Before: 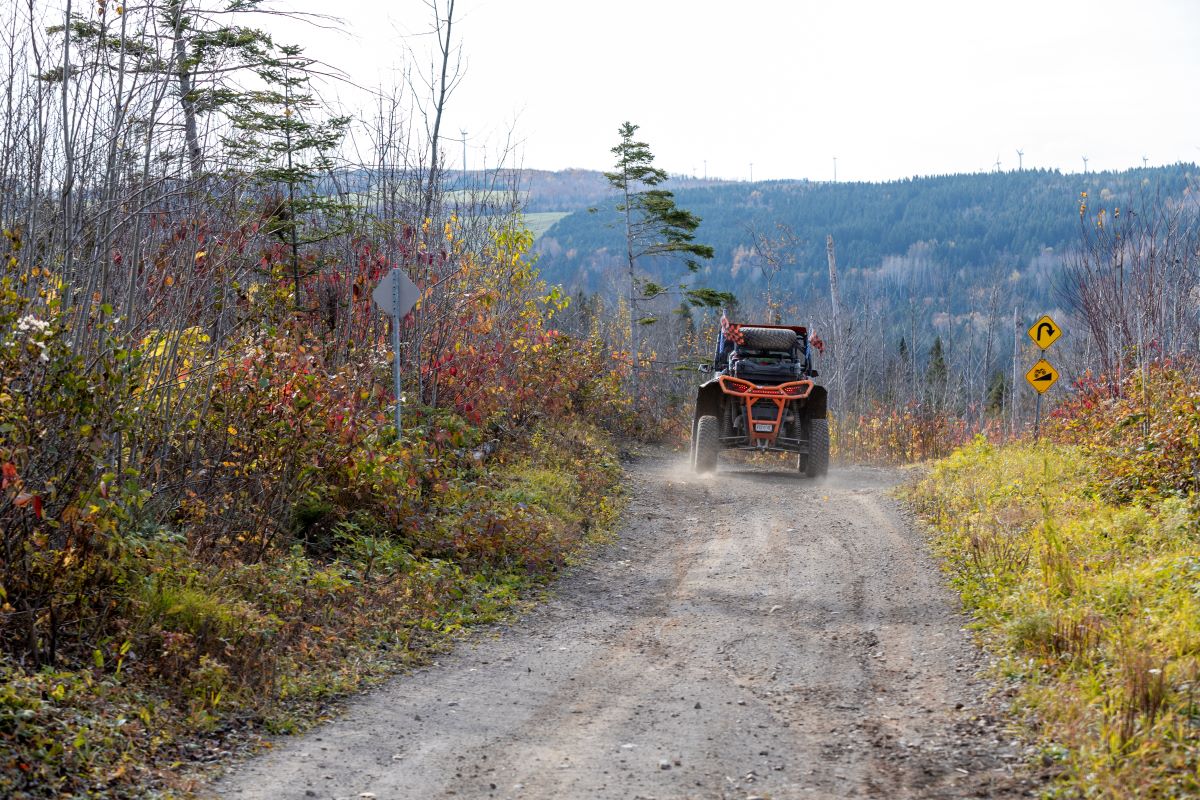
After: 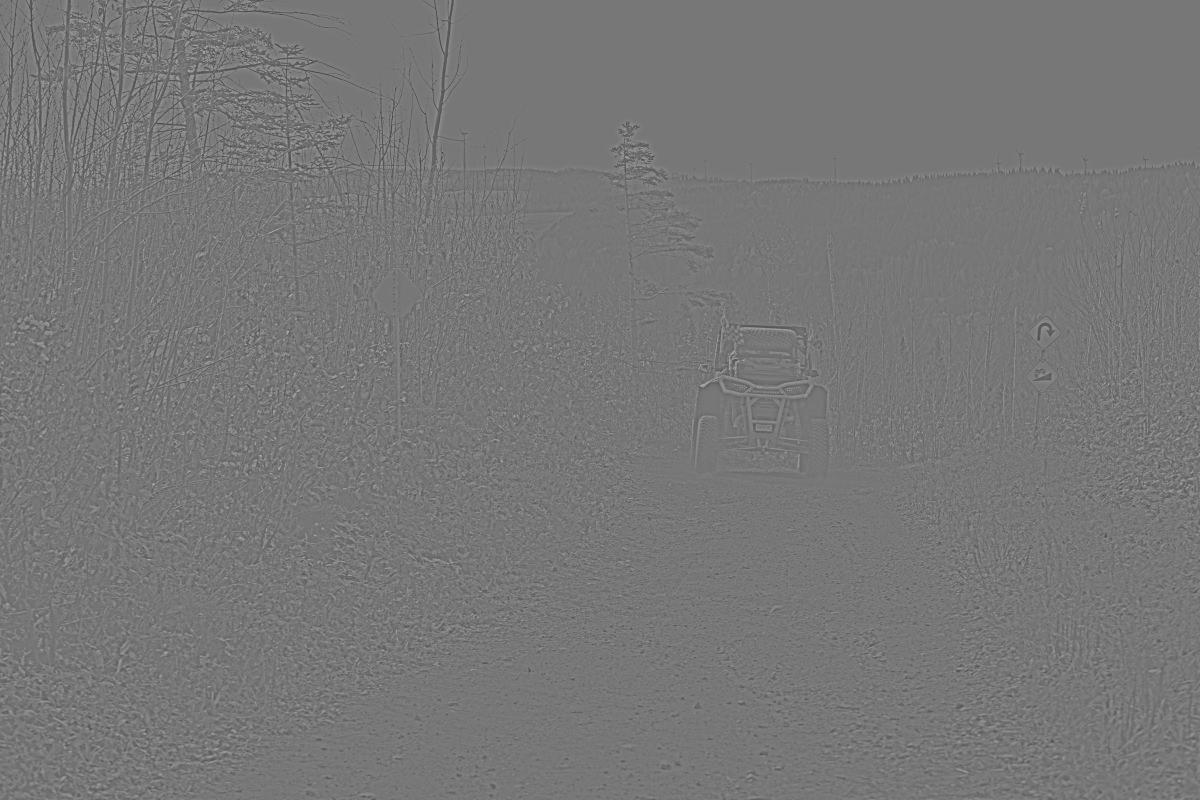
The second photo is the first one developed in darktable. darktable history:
white balance: red 1.009, blue 1.027
highpass: sharpness 9.84%, contrast boost 9.94%
color balance rgb: linear chroma grading › global chroma -16.06%, perceptual saturation grading › global saturation -32.85%, global vibrance -23.56%
